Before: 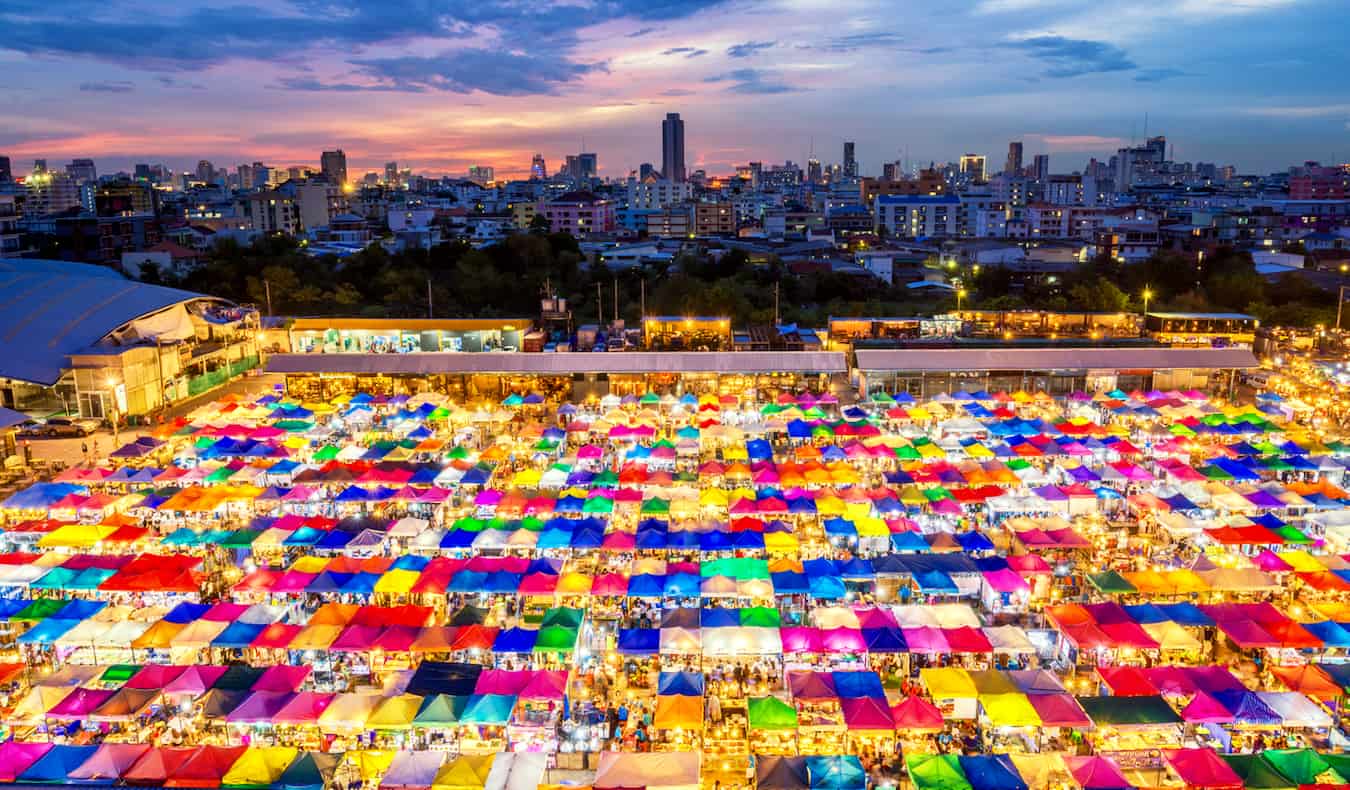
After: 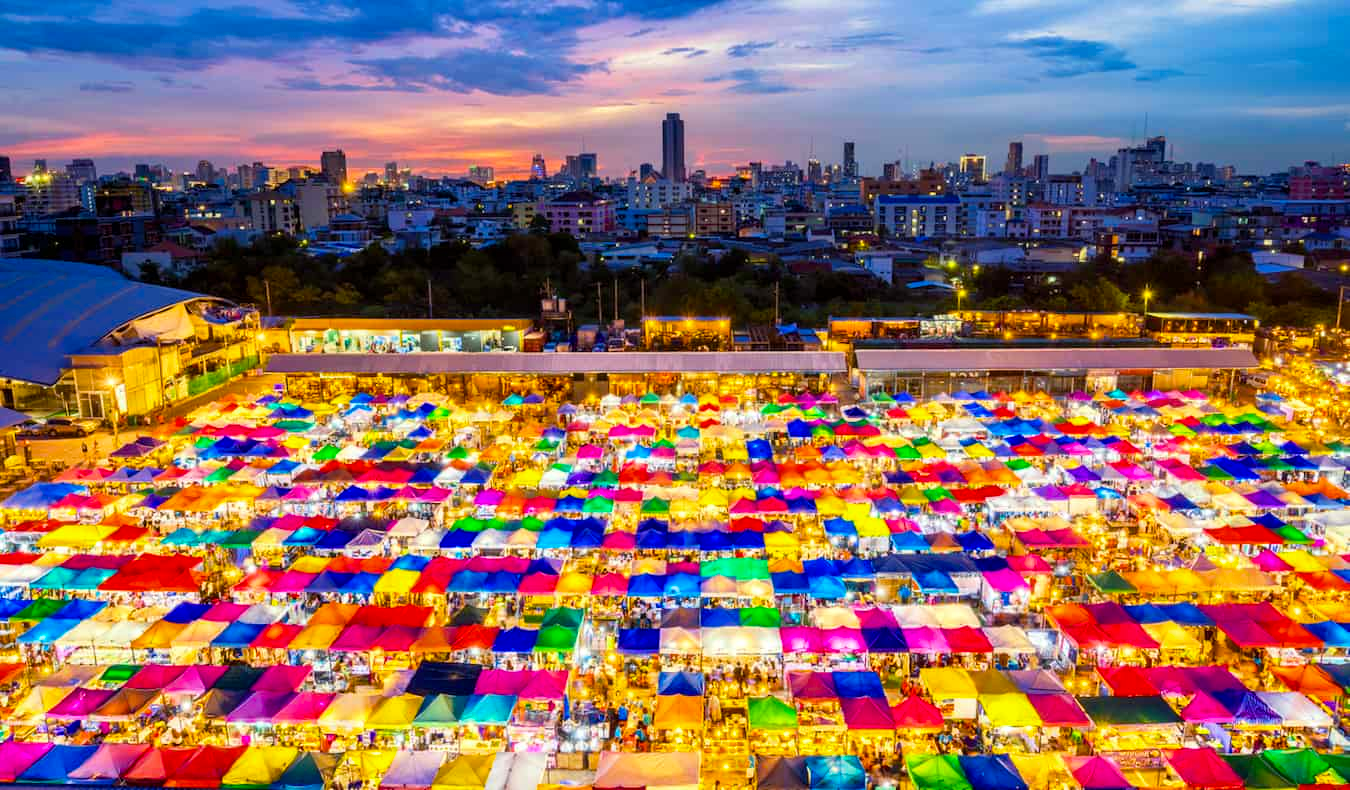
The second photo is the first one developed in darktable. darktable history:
color balance rgb: perceptual saturation grading › global saturation 29.382%
